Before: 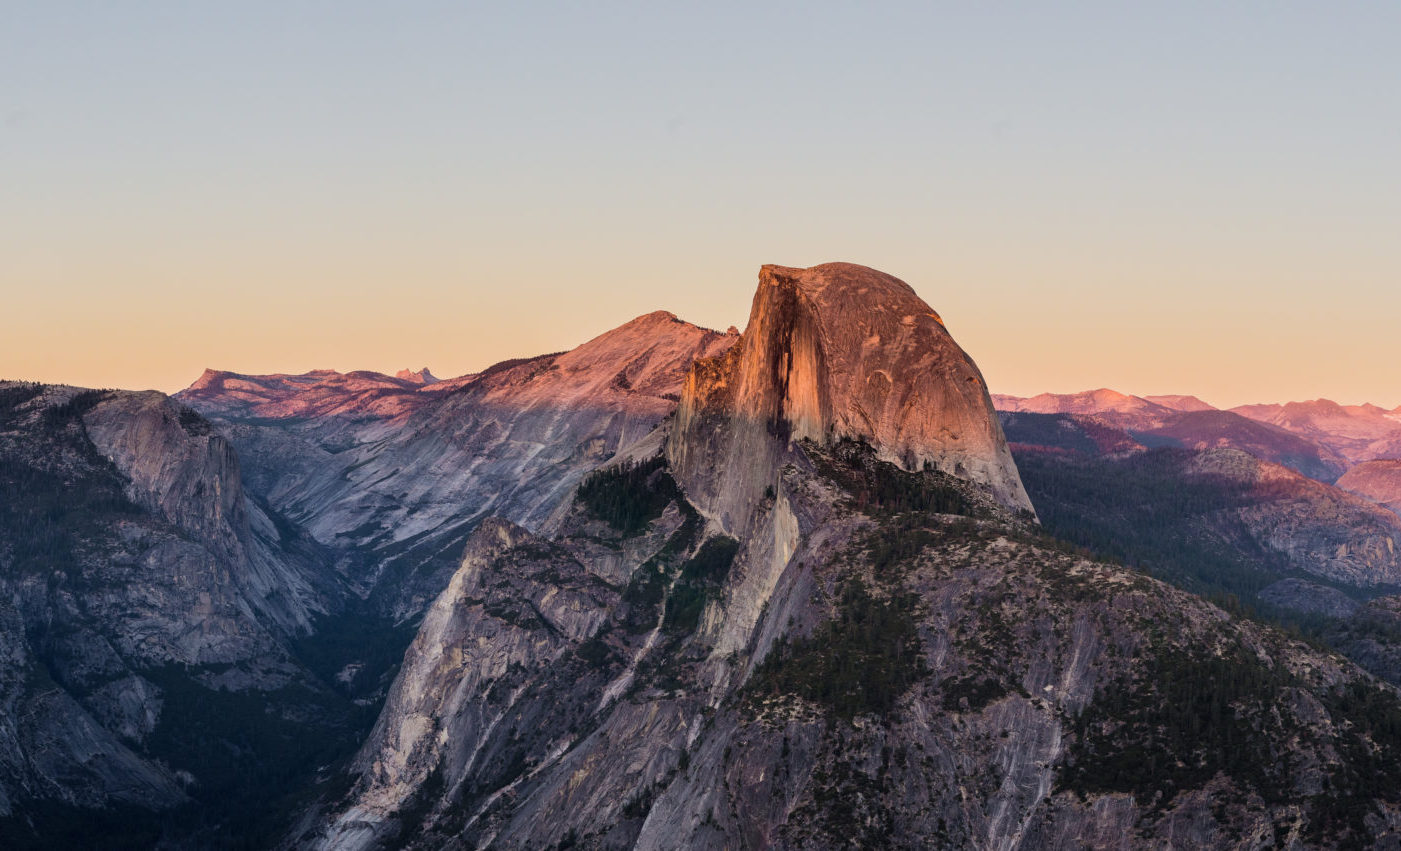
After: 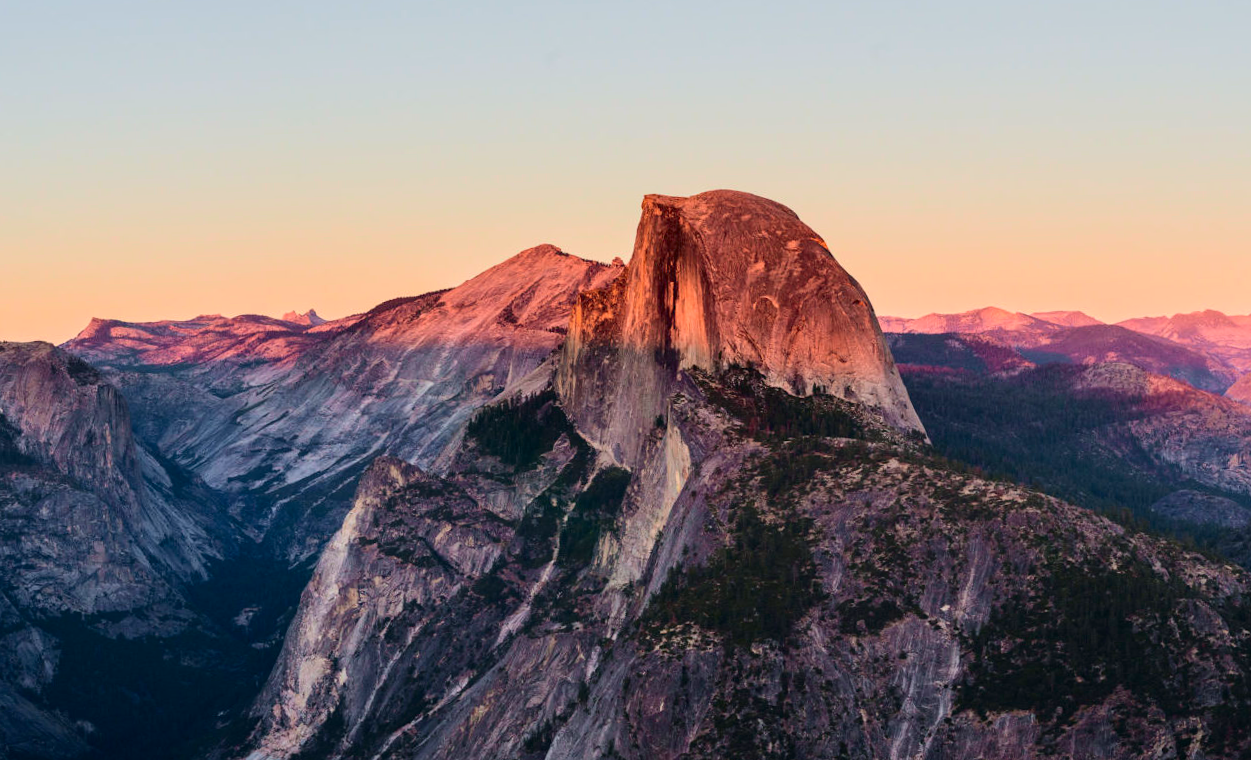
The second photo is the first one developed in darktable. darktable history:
tone curve: curves: ch0 [(0, 0.011) (0.139, 0.106) (0.295, 0.271) (0.499, 0.523) (0.739, 0.782) (0.857, 0.879) (1, 0.967)]; ch1 [(0, 0) (0.291, 0.229) (0.394, 0.365) (0.469, 0.456) (0.507, 0.504) (0.527, 0.546) (0.571, 0.614) (0.725, 0.779) (1, 1)]; ch2 [(0, 0) (0.125, 0.089) (0.35, 0.317) (0.437, 0.42) (0.502, 0.499) (0.537, 0.551) (0.613, 0.636) (1, 1)], color space Lab, independent channels, preserve colors none
crop and rotate: angle 1.96°, left 5.673%, top 5.673%
